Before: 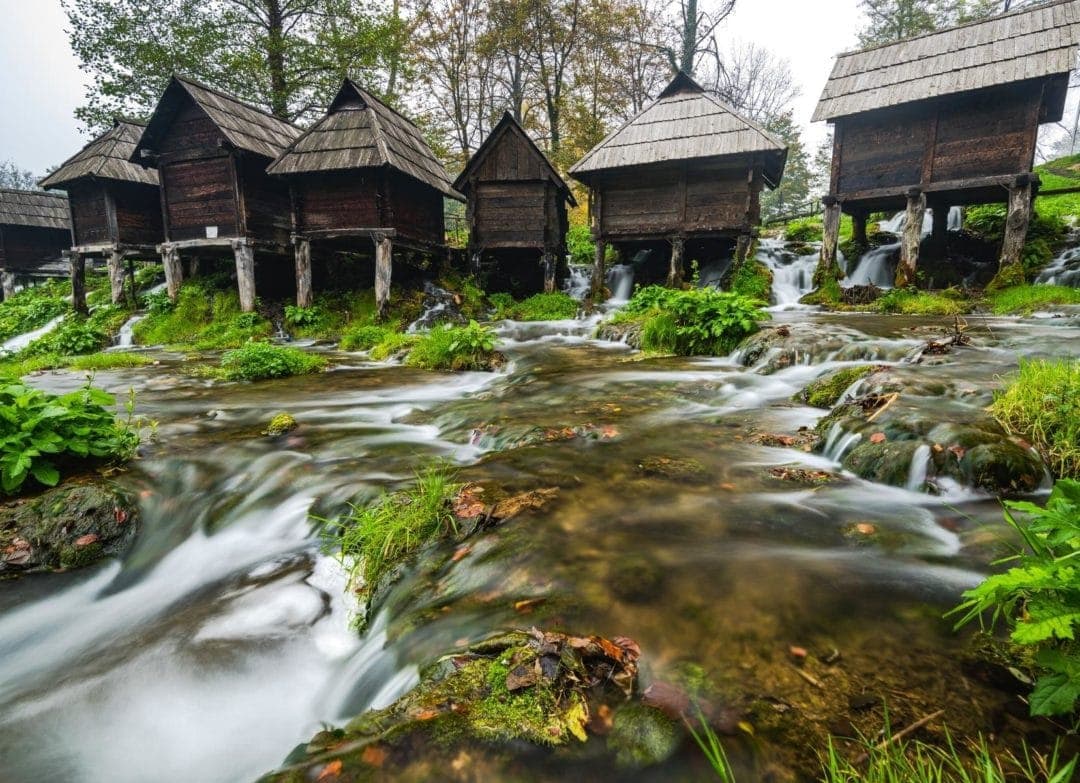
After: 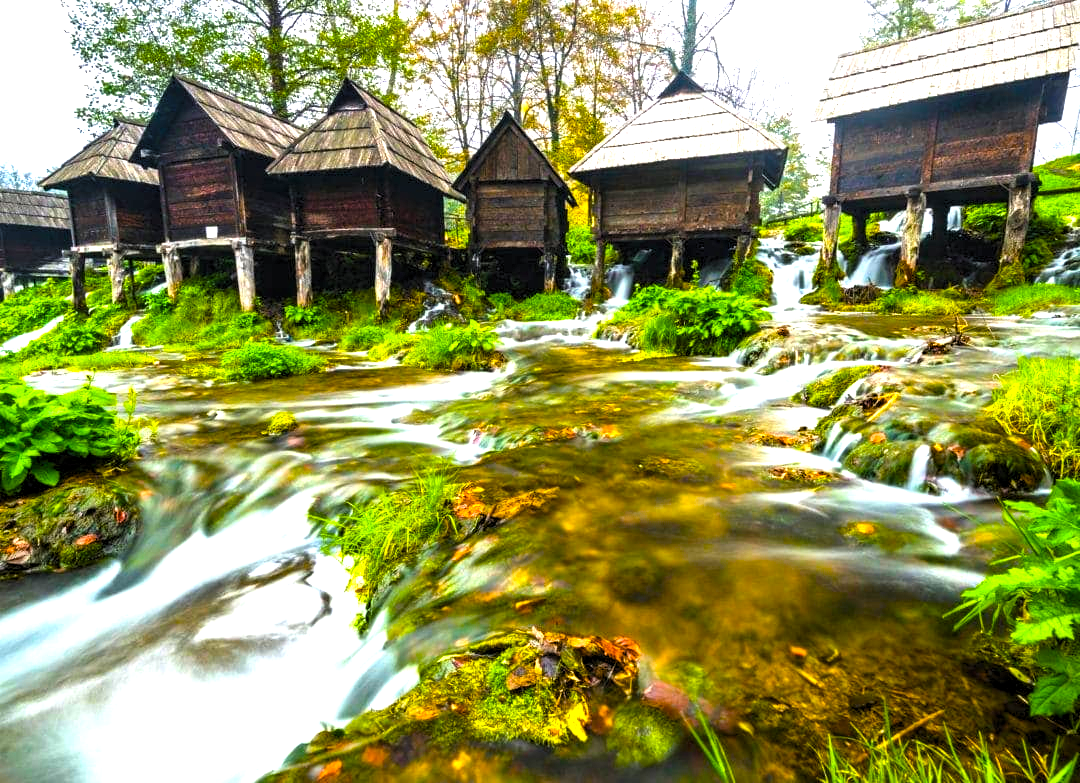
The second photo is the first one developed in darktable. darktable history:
exposure: black level correction 0, exposure 1.001 EV, compensate highlight preservation false
color balance rgb: perceptual saturation grading › global saturation 65.097%, perceptual saturation grading › highlights 50.682%, perceptual saturation grading › shadows 29.674%
levels: levels [0.062, 0.494, 0.925]
